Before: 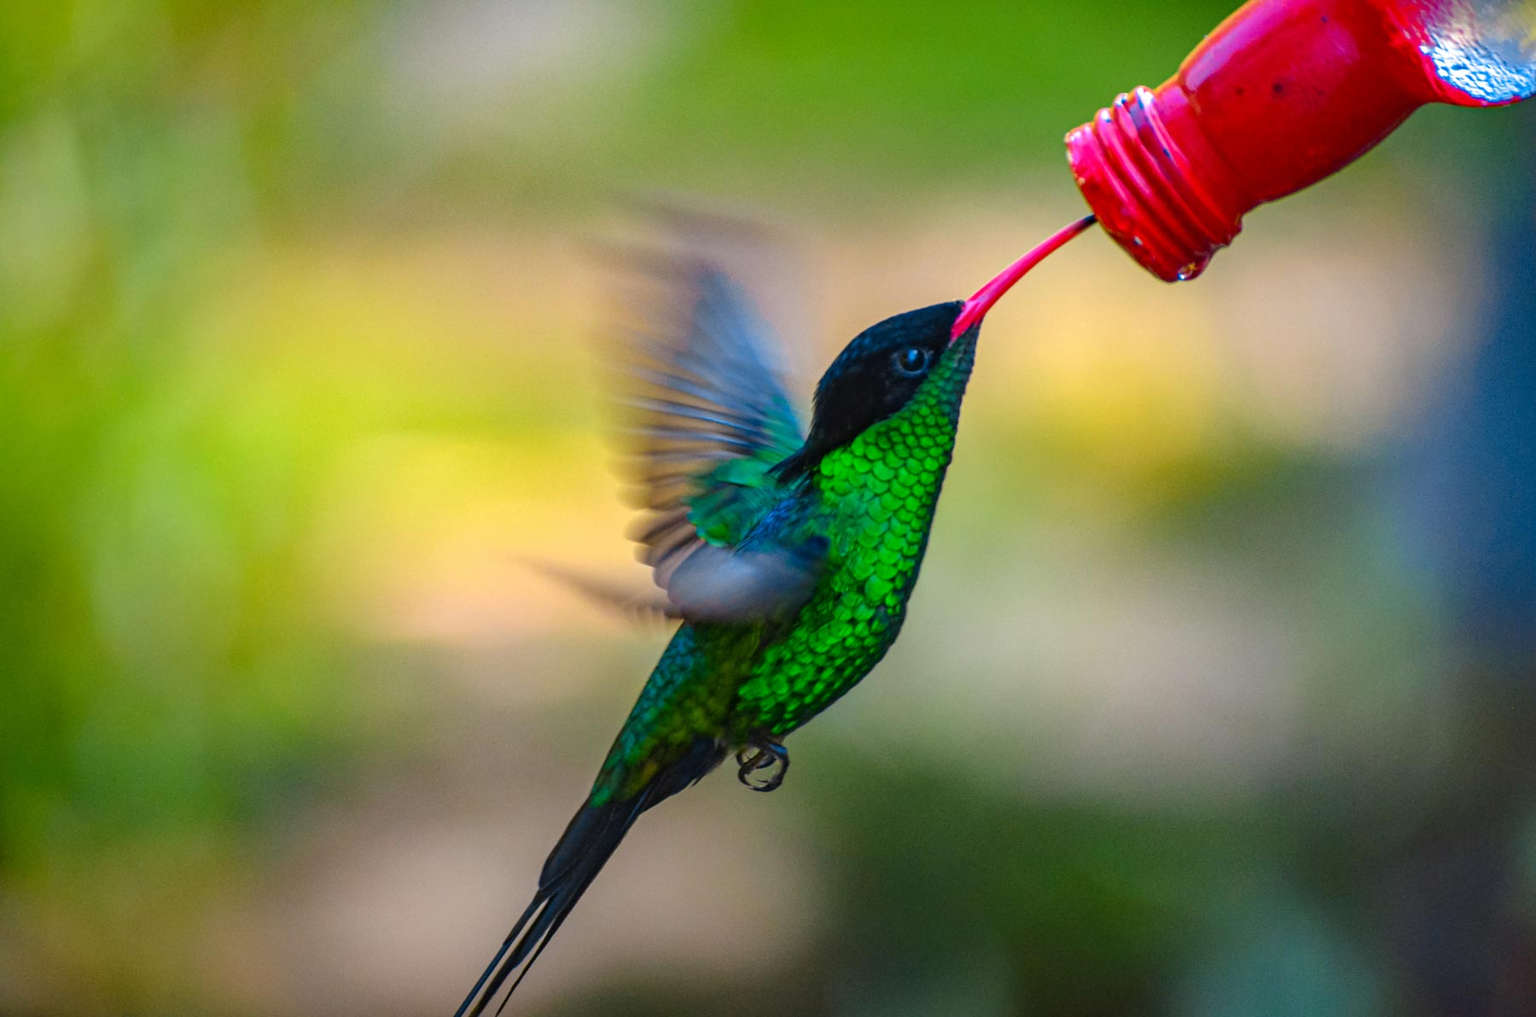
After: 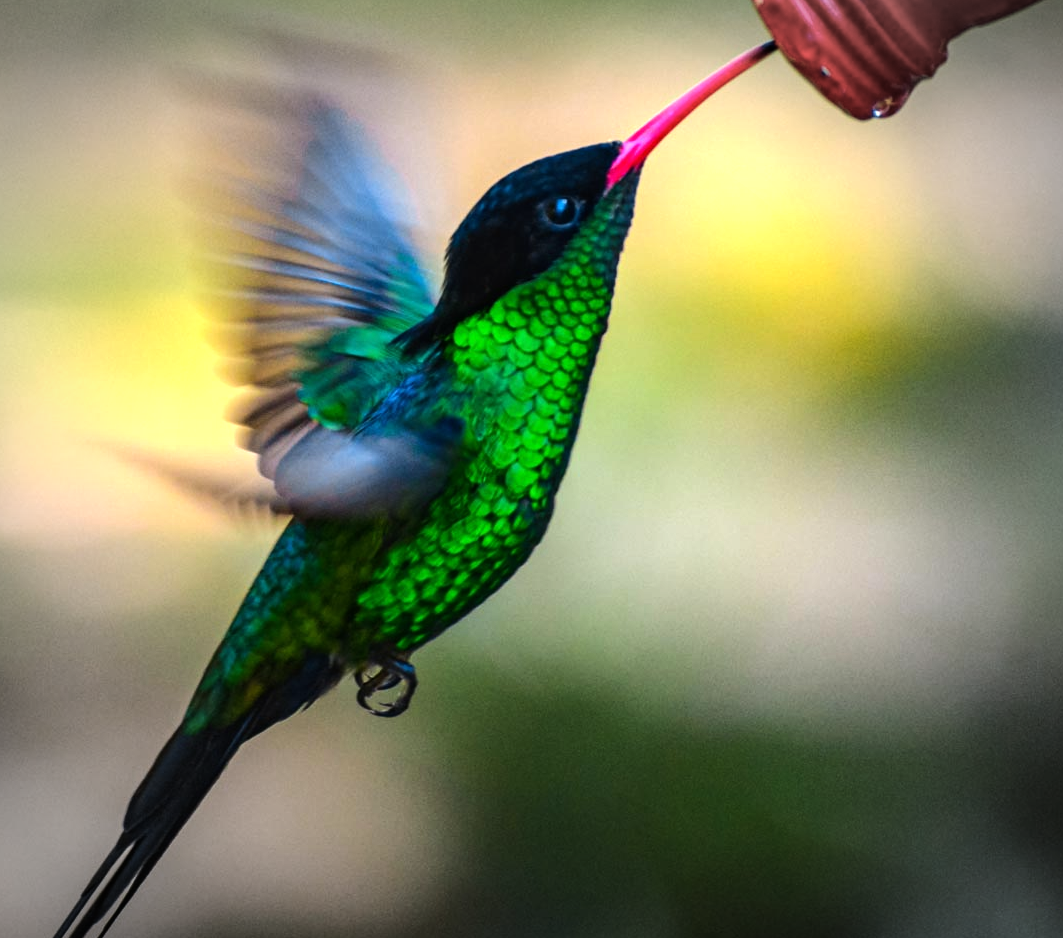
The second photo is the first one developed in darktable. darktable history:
crop and rotate: left 28.256%, top 17.734%, right 12.656%, bottom 3.573%
tone equalizer: -8 EV -0.75 EV, -7 EV -0.7 EV, -6 EV -0.6 EV, -5 EV -0.4 EV, -3 EV 0.4 EV, -2 EV 0.6 EV, -1 EV 0.7 EV, +0 EV 0.75 EV, edges refinement/feathering 500, mask exposure compensation -1.57 EV, preserve details no
vignetting: fall-off start 67.15%, brightness -0.442, saturation -0.691, width/height ratio 1.011, unbound false
